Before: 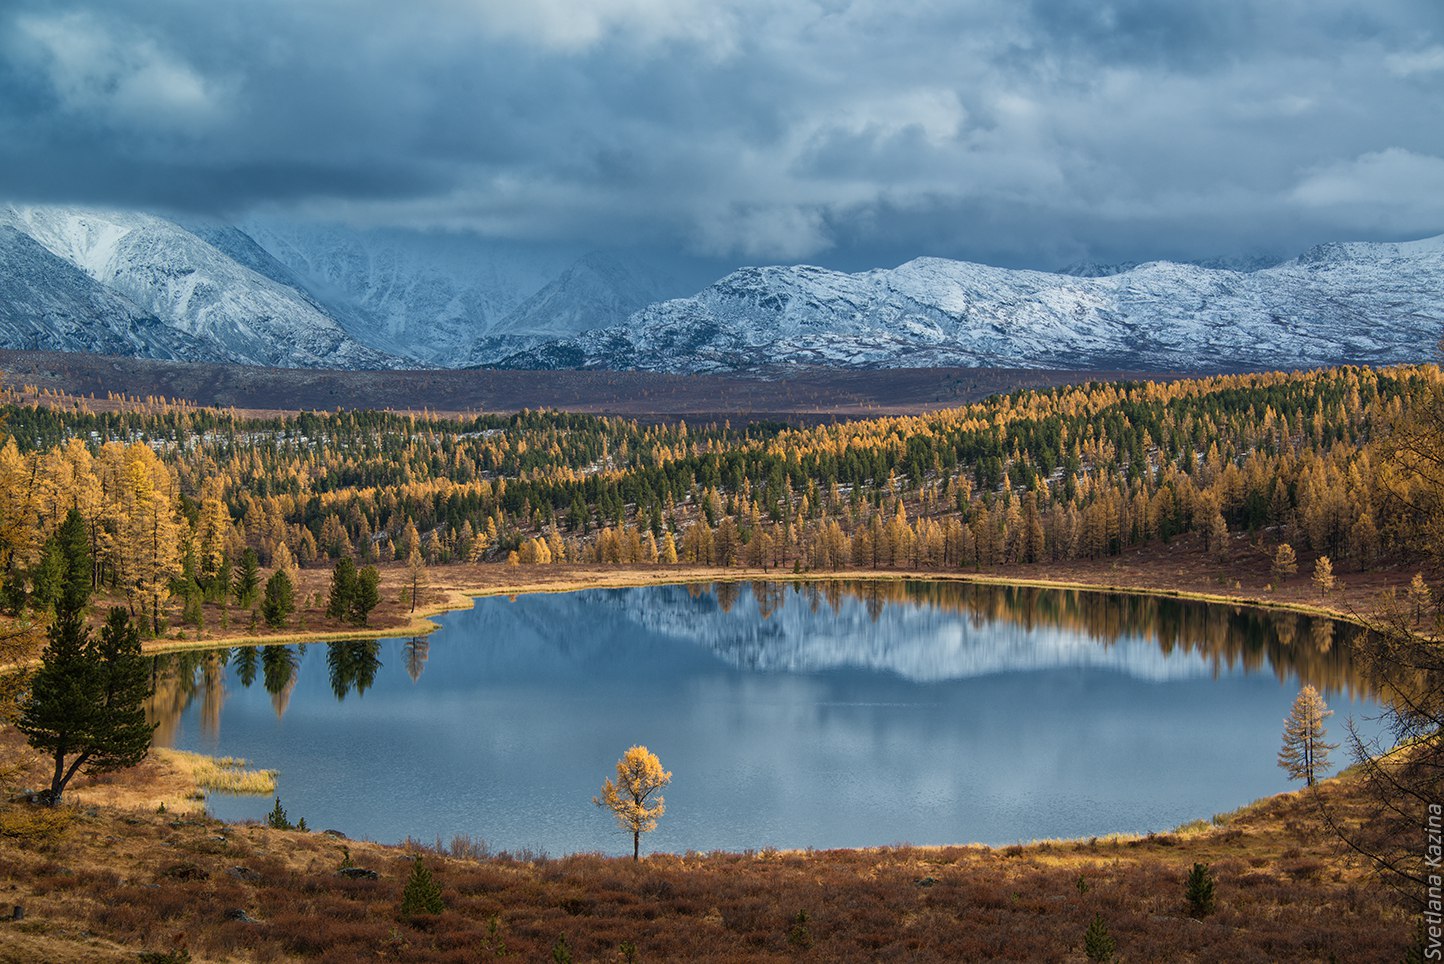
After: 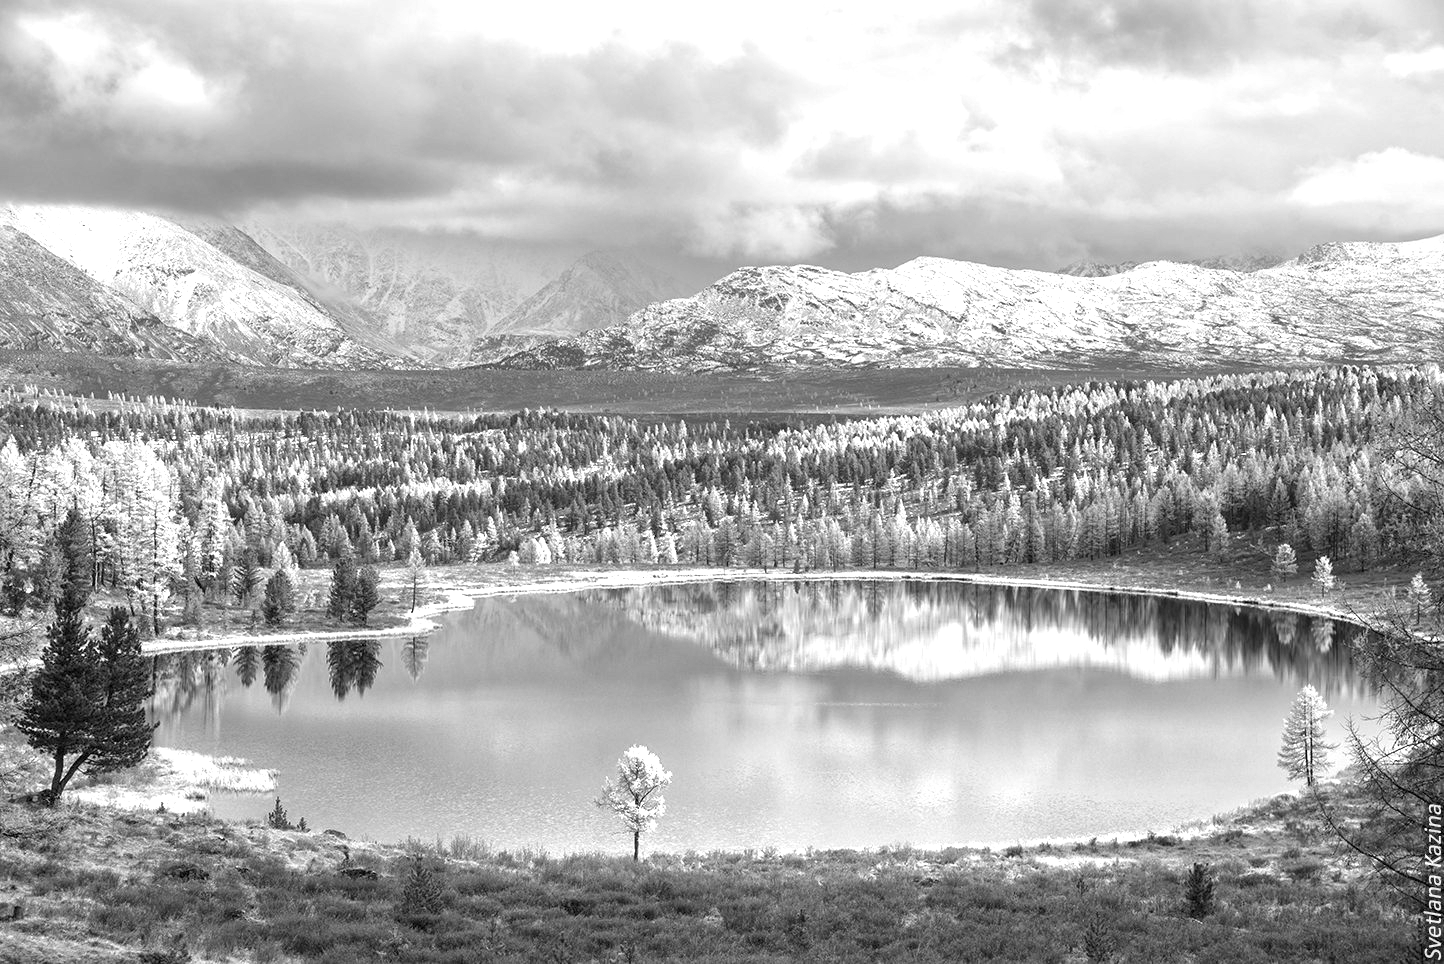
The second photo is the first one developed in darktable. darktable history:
exposure: black level correction 0.001, exposure 1.735 EV, compensate highlight preservation false
monochrome: a 30.25, b 92.03
